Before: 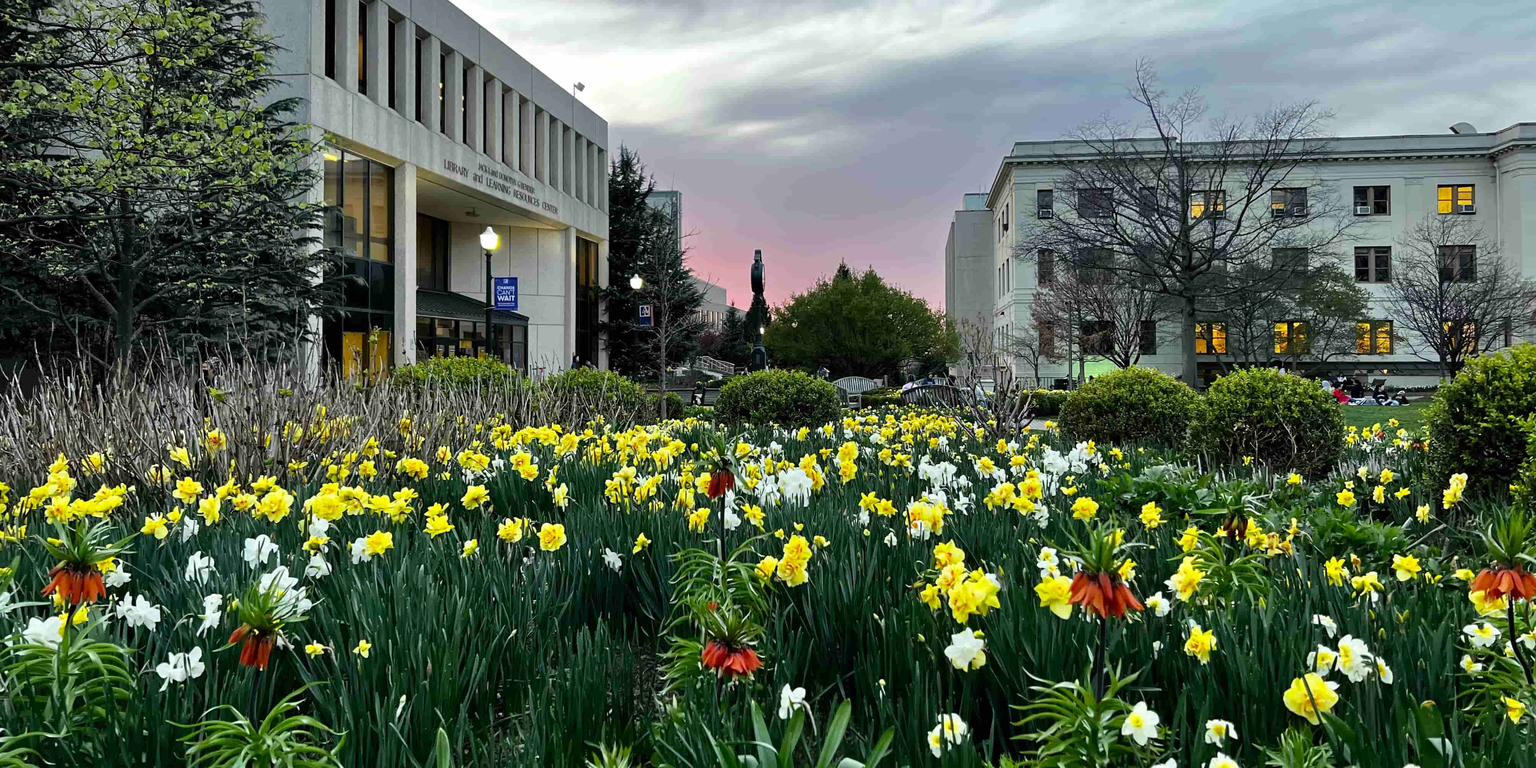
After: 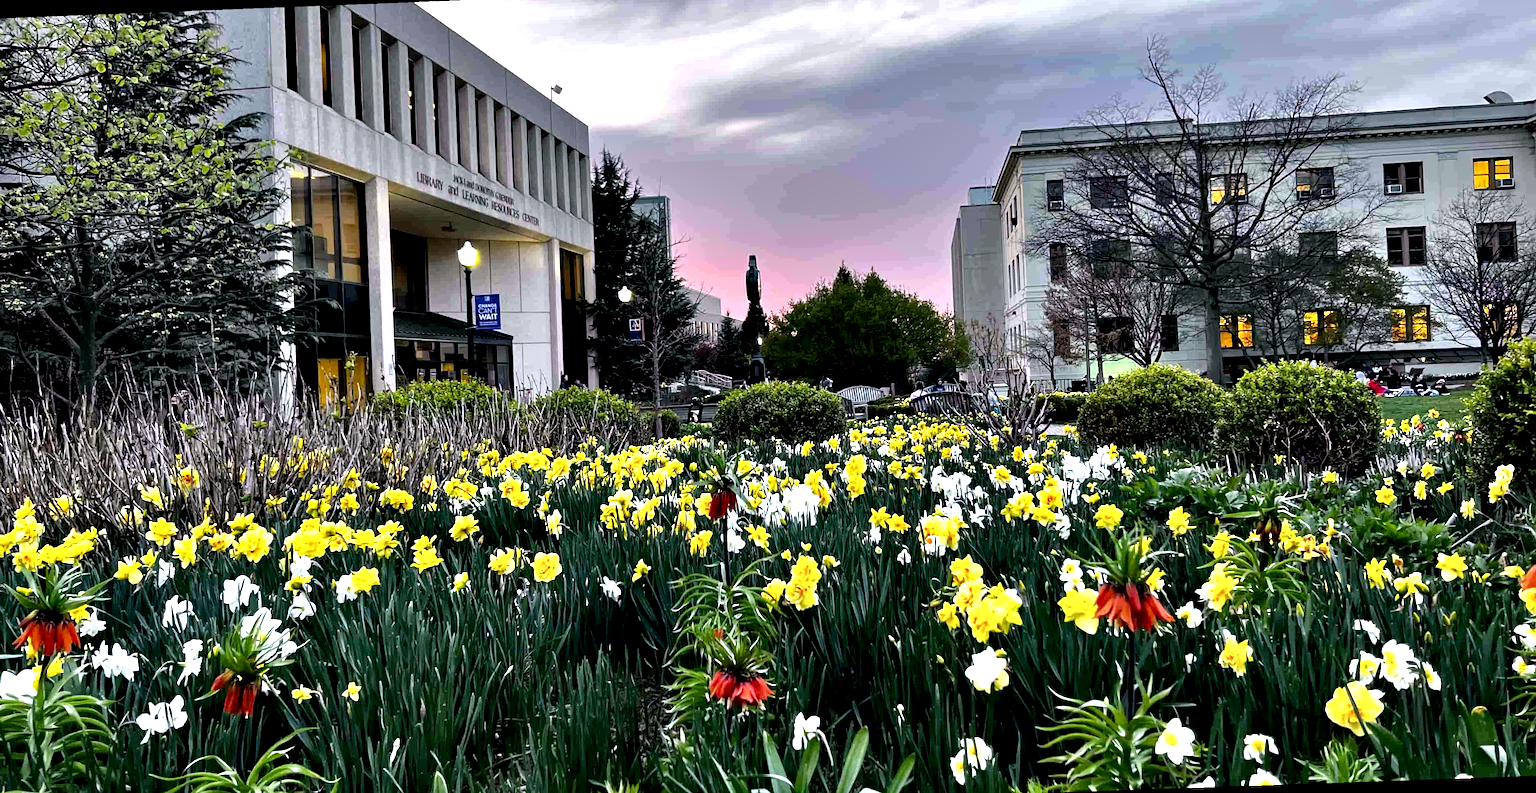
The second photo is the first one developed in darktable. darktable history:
white balance: red 1.05, blue 1.072
contrast equalizer: octaves 7, y [[0.6 ×6], [0.55 ×6], [0 ×6], [0 ×6], [0 ×6]]
rotate and perspective: rotation -2.12°, lens shift (vertical) 0.009, lens shift (horizontal) -0.008, automatic cropping original format, crop left 0.036, crop right 0.964, crop top 0.05, crop bottom 0.959
